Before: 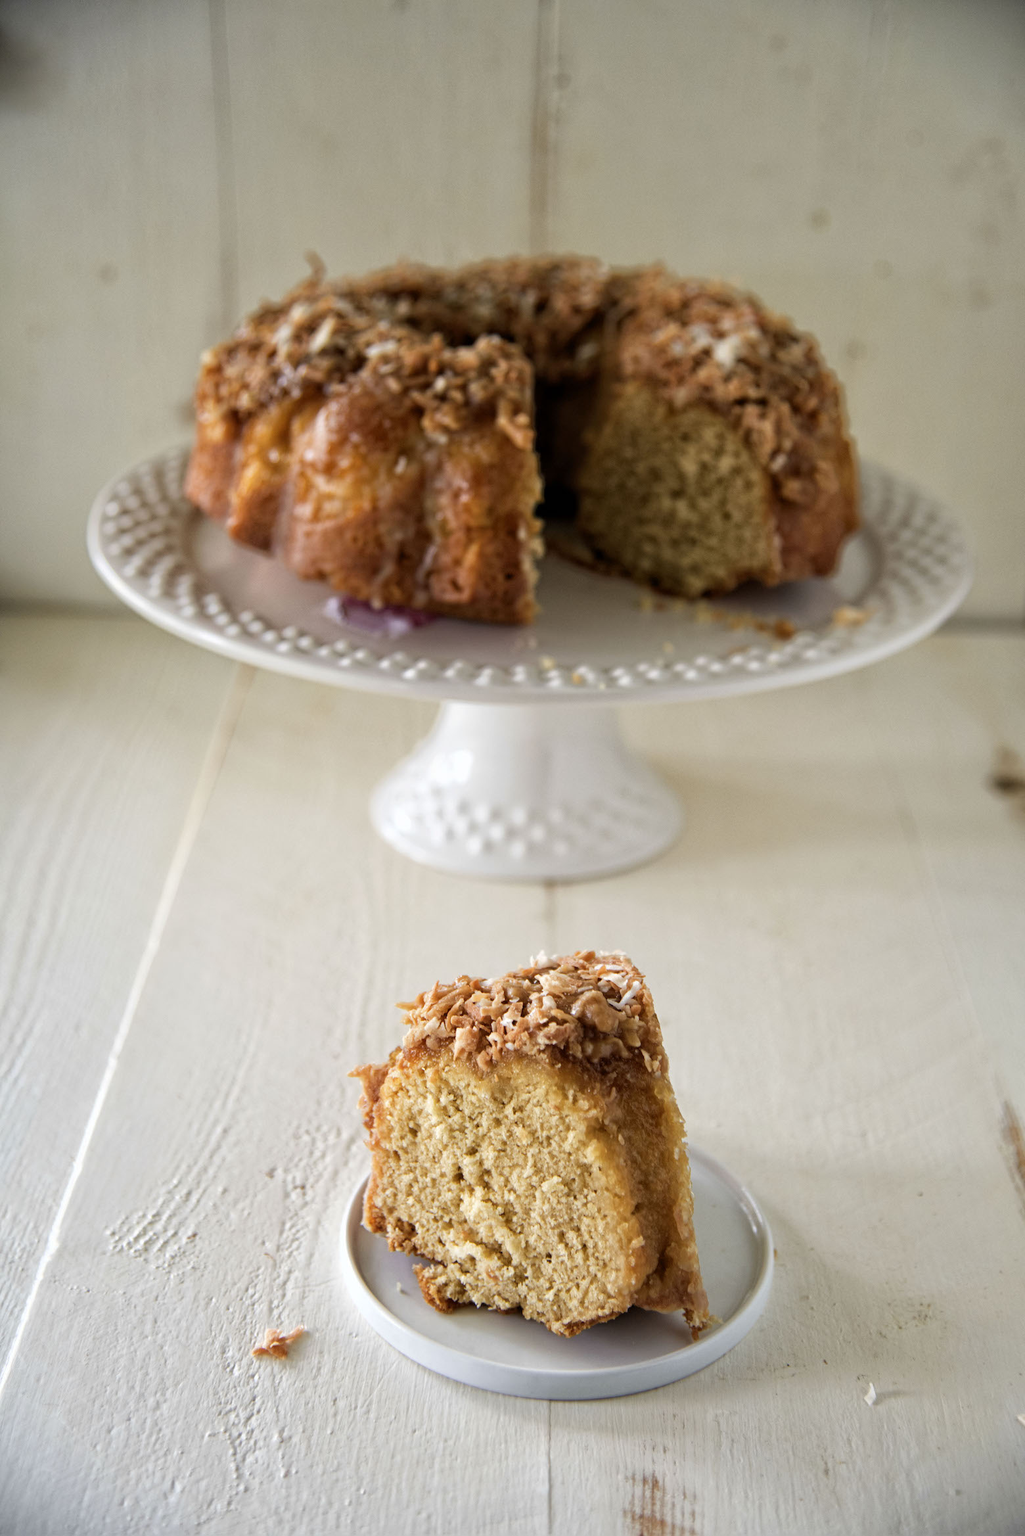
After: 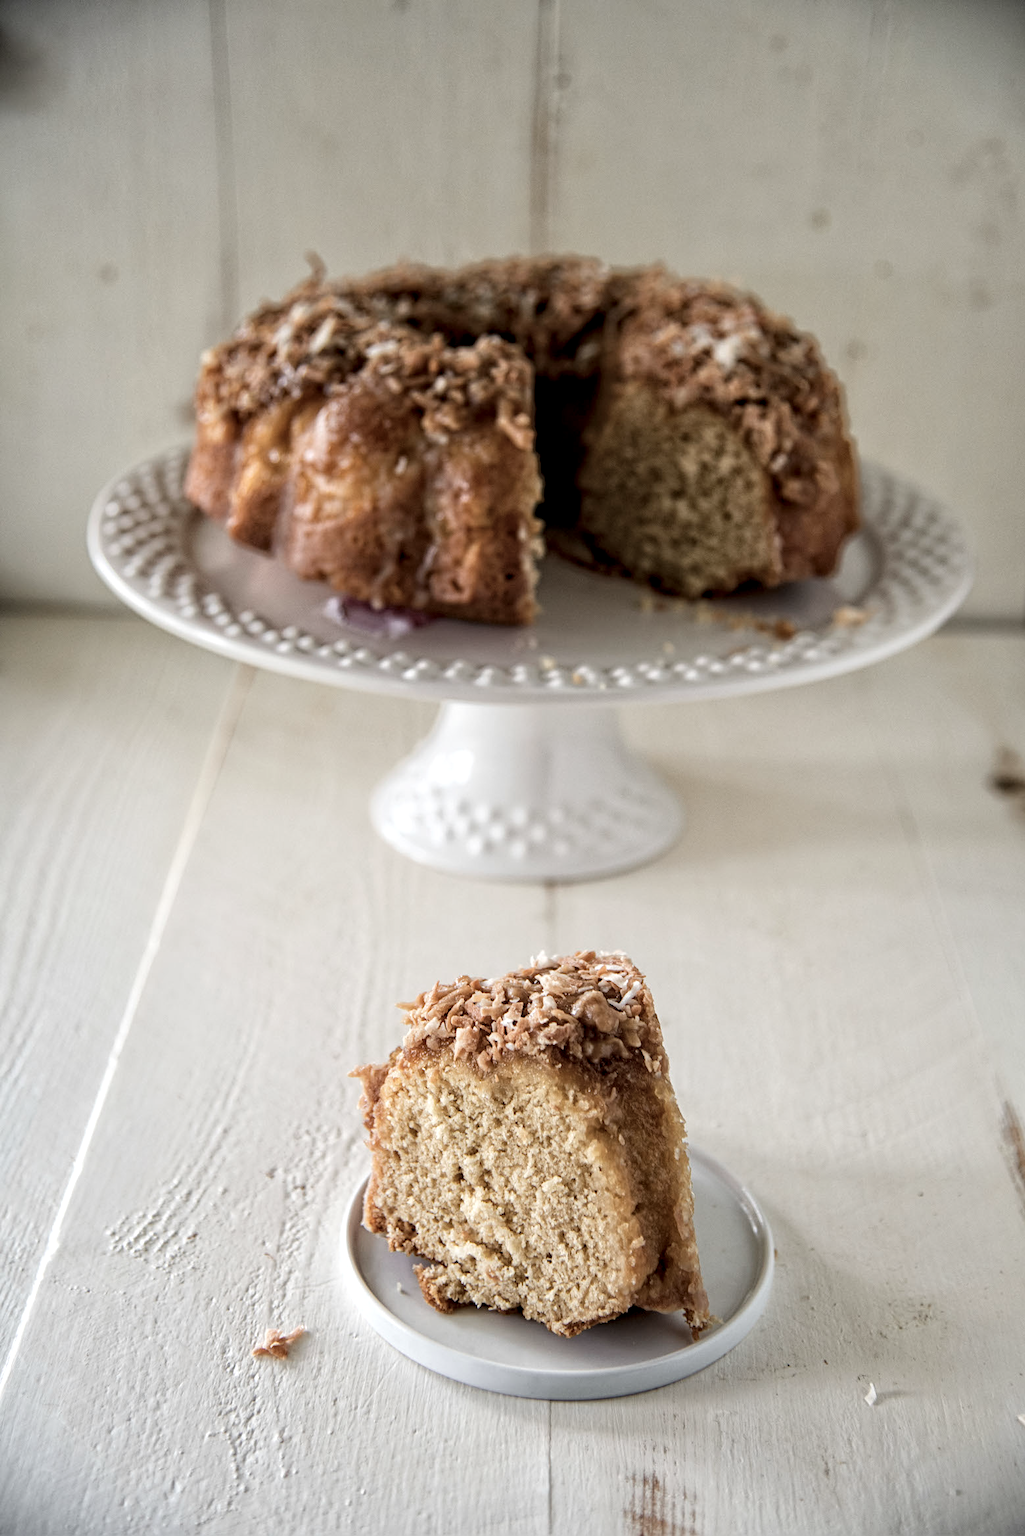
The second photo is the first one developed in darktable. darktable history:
sharpen: amount 0.203
contrast brightness saturation: contrast 0.101, saturation -0.377
local contrast: on, module defaults
